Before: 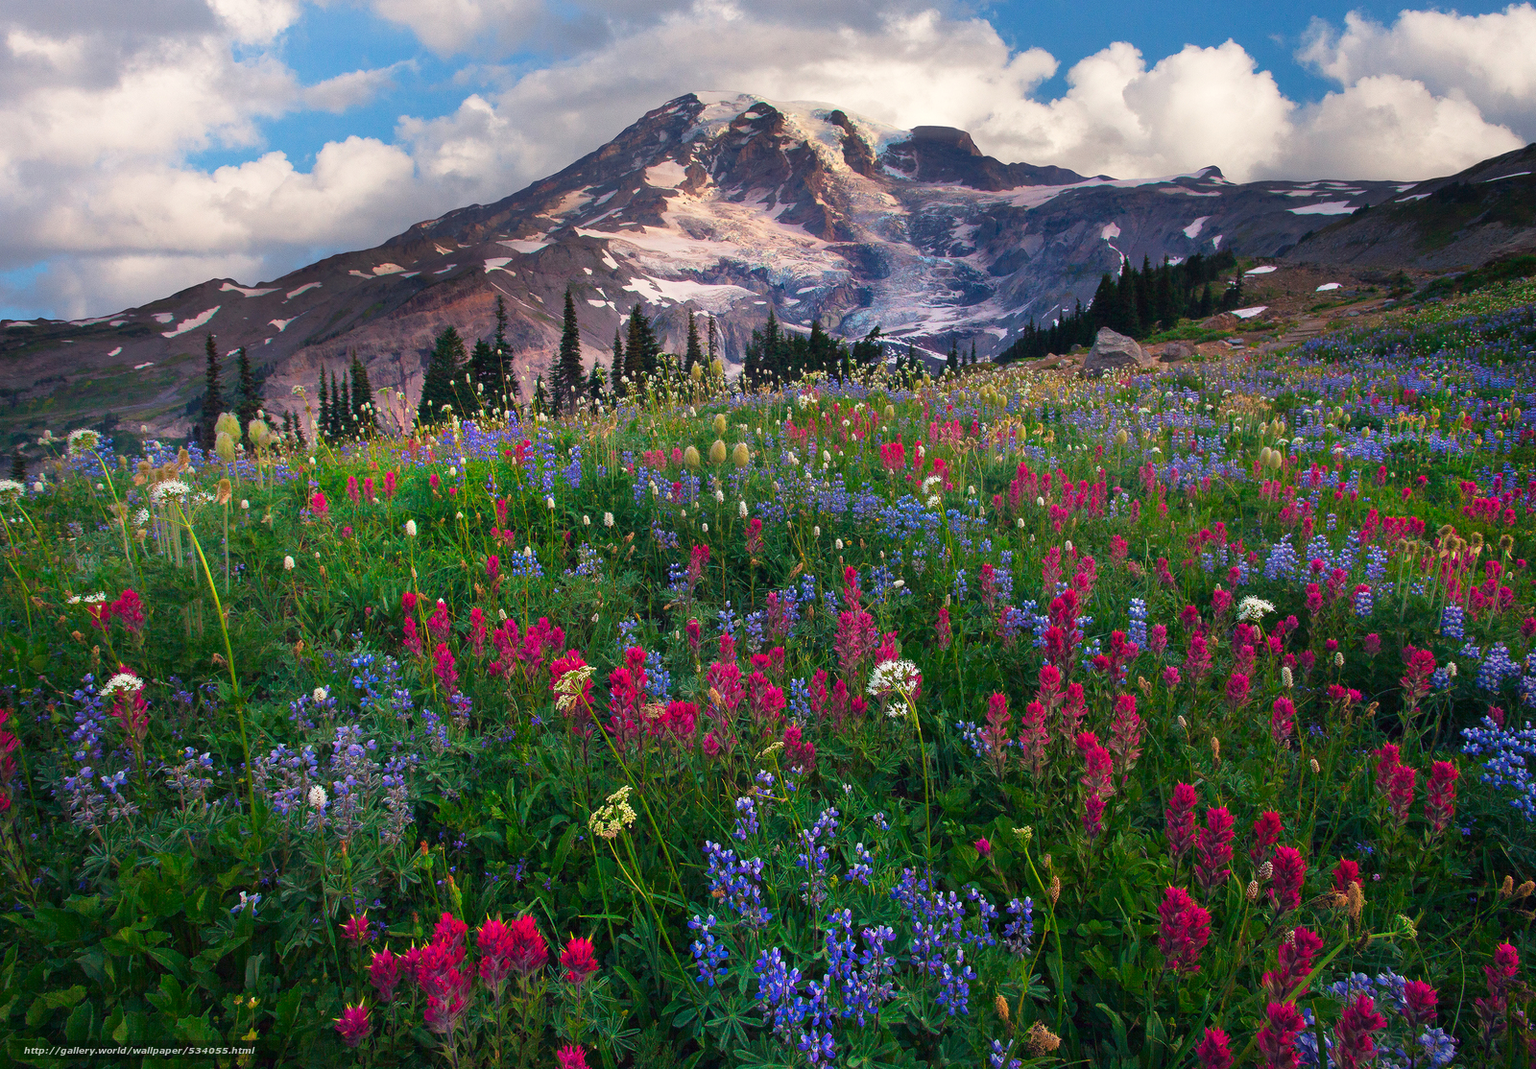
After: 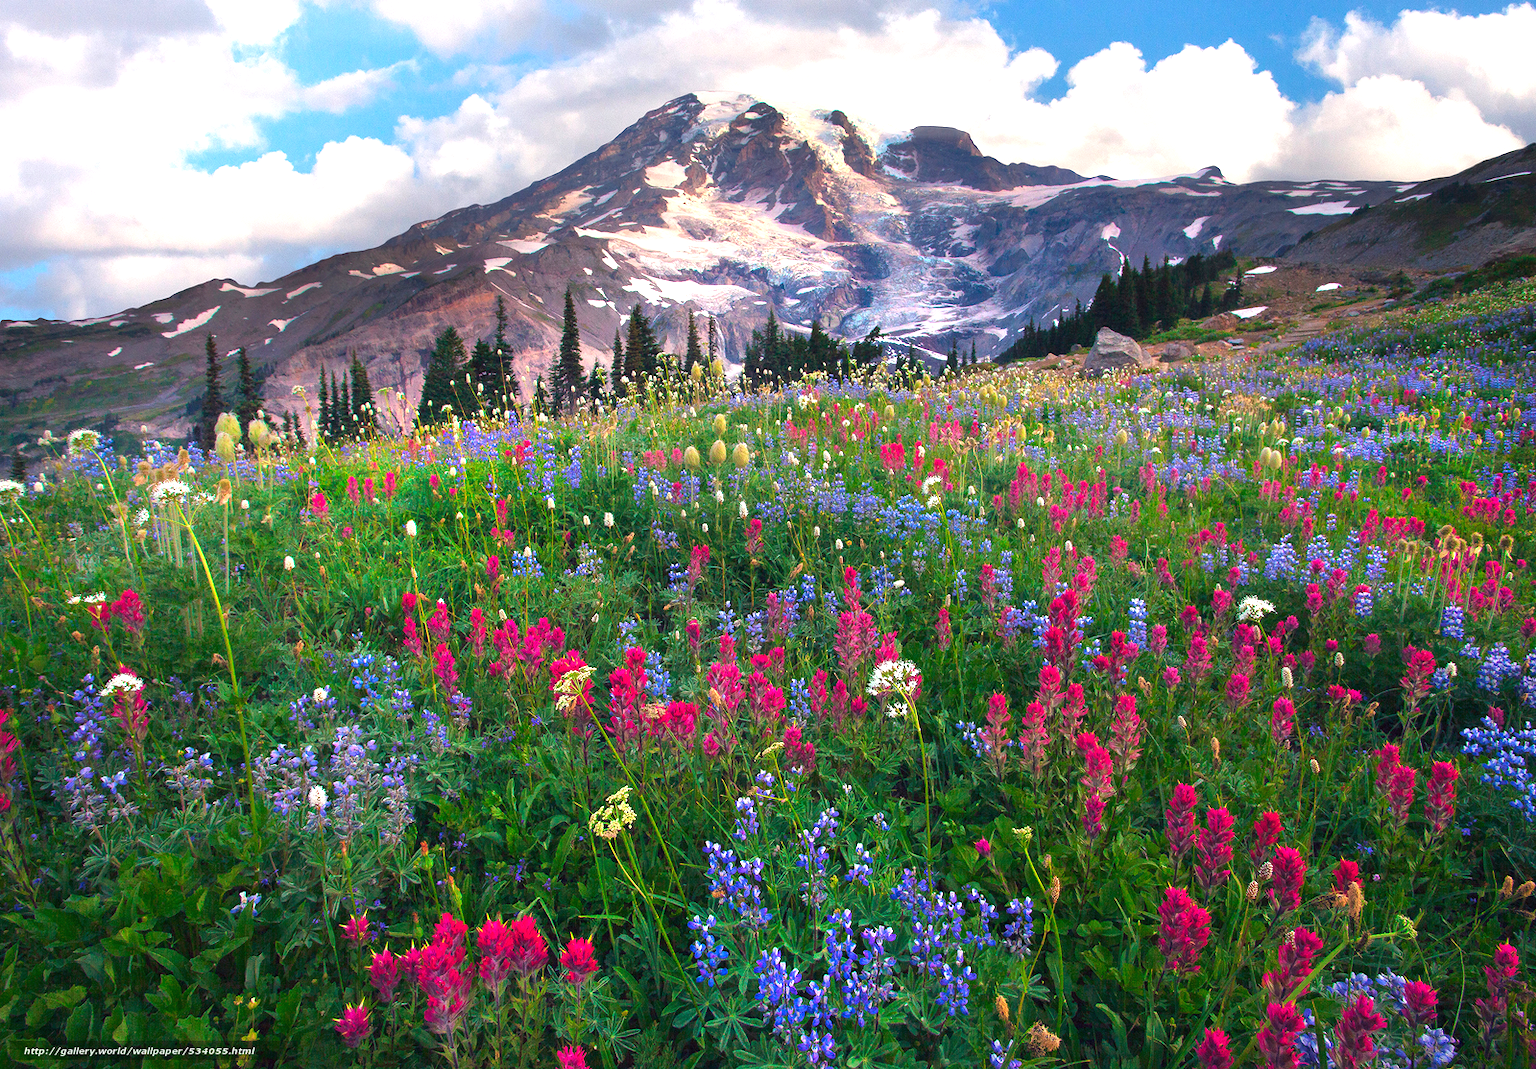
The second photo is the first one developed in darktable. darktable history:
white balance: red 1, blue 1
exposure: black level correction 0, exposure 0.9 EV, compensate highlight preservation false
